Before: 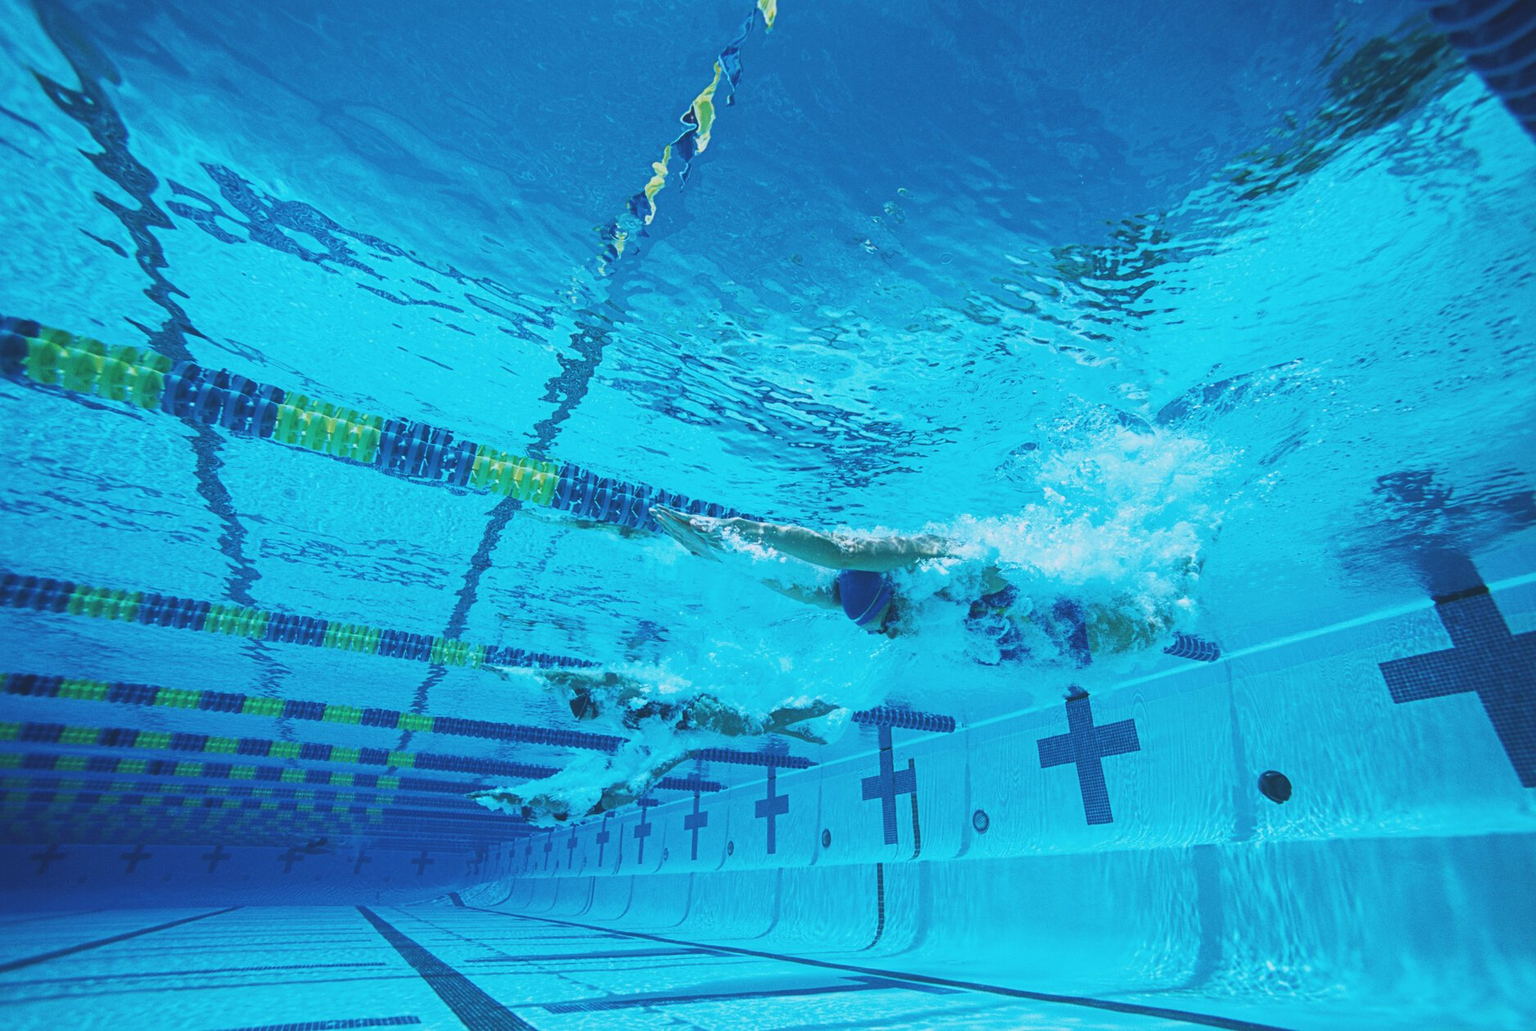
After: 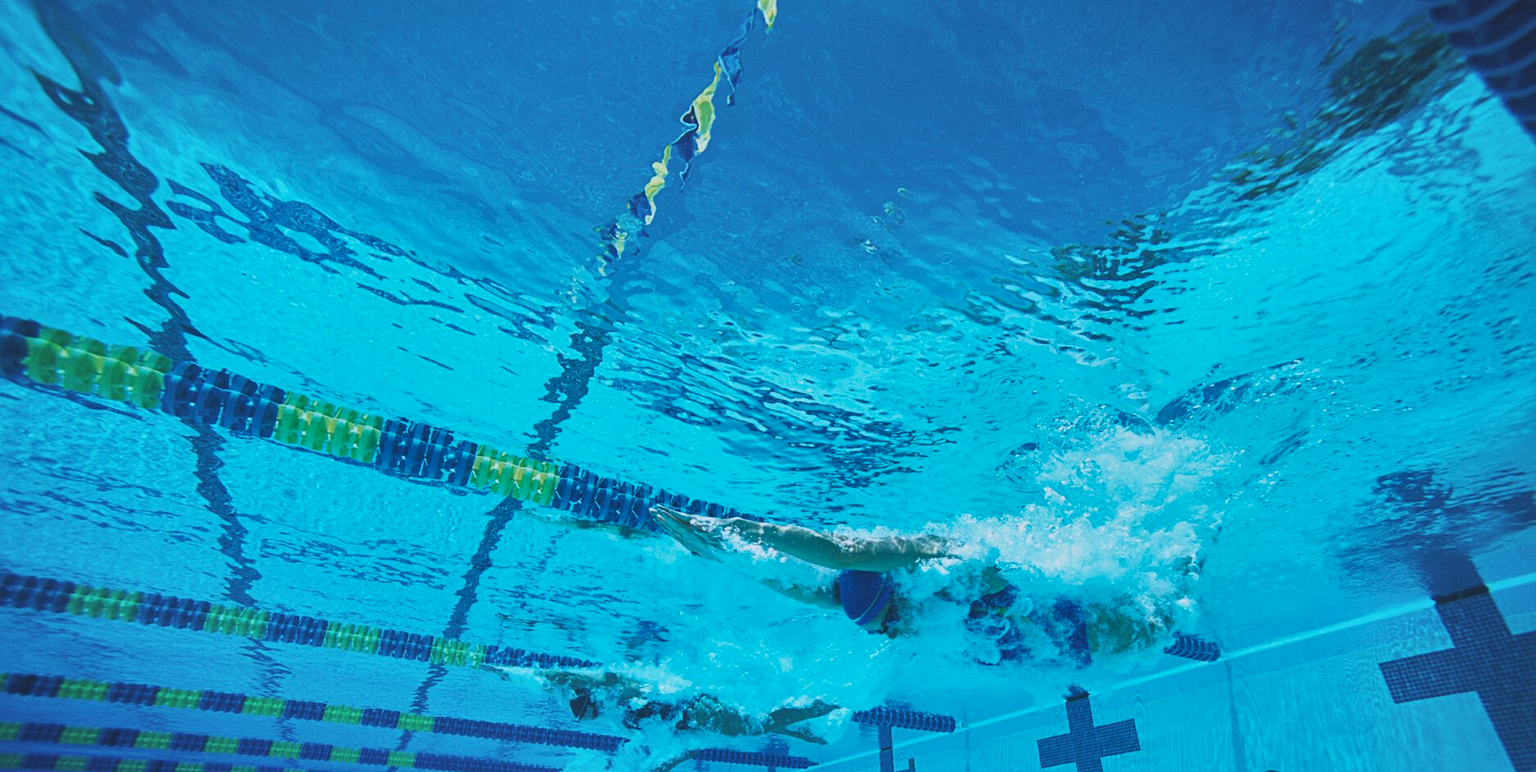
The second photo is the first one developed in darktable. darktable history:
shadows and highlights: radius 107.6, shadows 23.3, highlights -58.56, low approximation 0.01, soften with gaussian
crop: bottom 24.978%
base curve: preserve colors none
